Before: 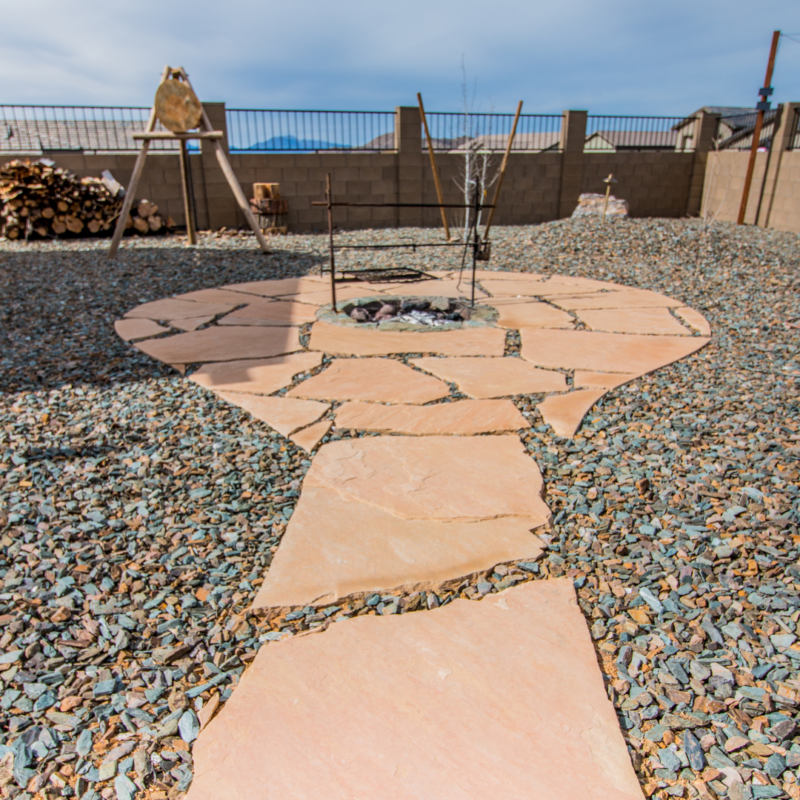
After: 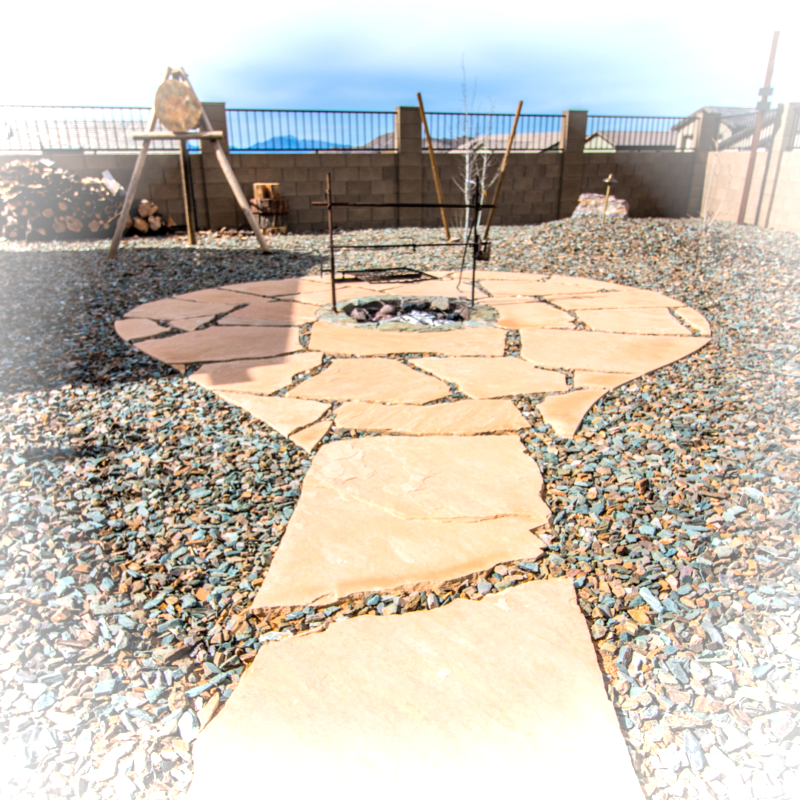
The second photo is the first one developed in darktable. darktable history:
vignetting: fall-off radius 69.52%, brightness 0.99, saturation -0.49, automatic ratio true
tone equalizer: -8 EV -0.787 EV, -7 EV -0.691 EV, -6 EV -0.63 EV, -5 EV -0.41 EV, -3 EV 0.374 EV, -2 EV 0.6 EV, -1 EV 0.69 EV, +0 EV 0.731 EV
